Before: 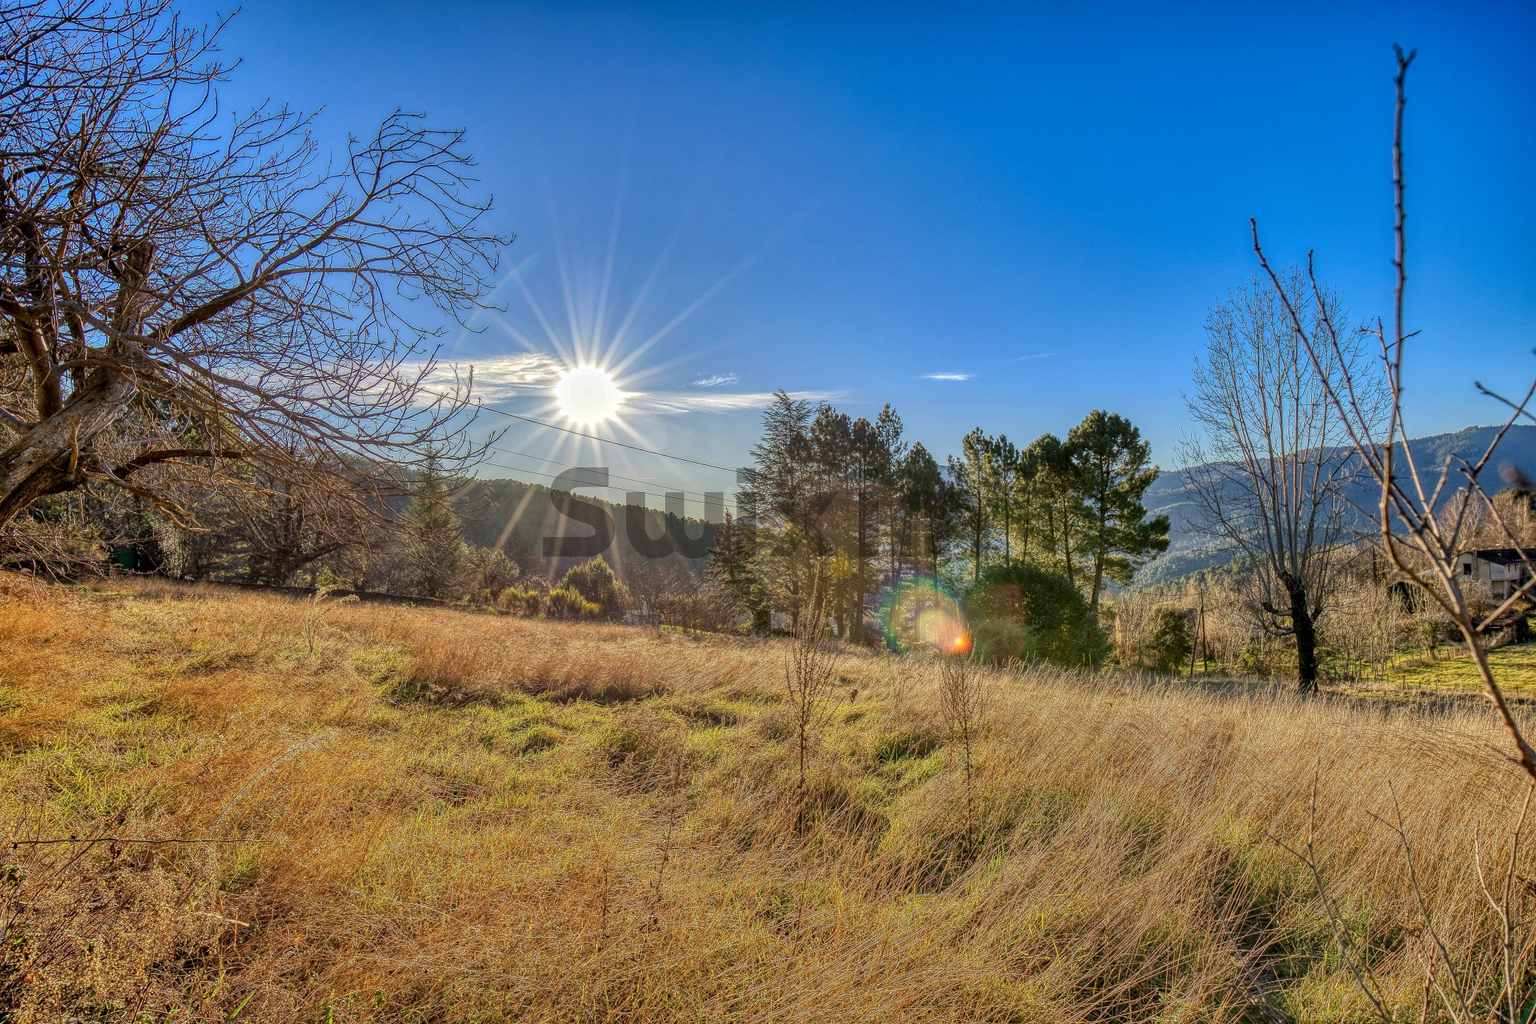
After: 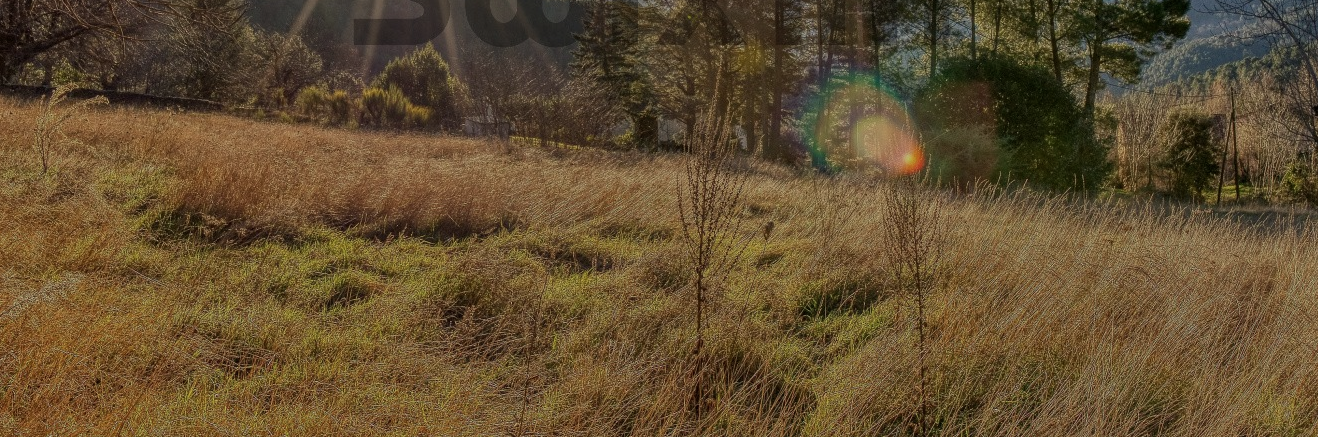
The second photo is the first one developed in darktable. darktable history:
exposure: exposure -1 EV, compensate highlight preservation false
color calibration: illuminant as shot in camera, x 0.358, y 0.373, temperature 4628.91 K
crop: left 18.091%, top 51.13%, right 17.525%, bottom 16.85%
white balance: red 1.029, blue 0.92
